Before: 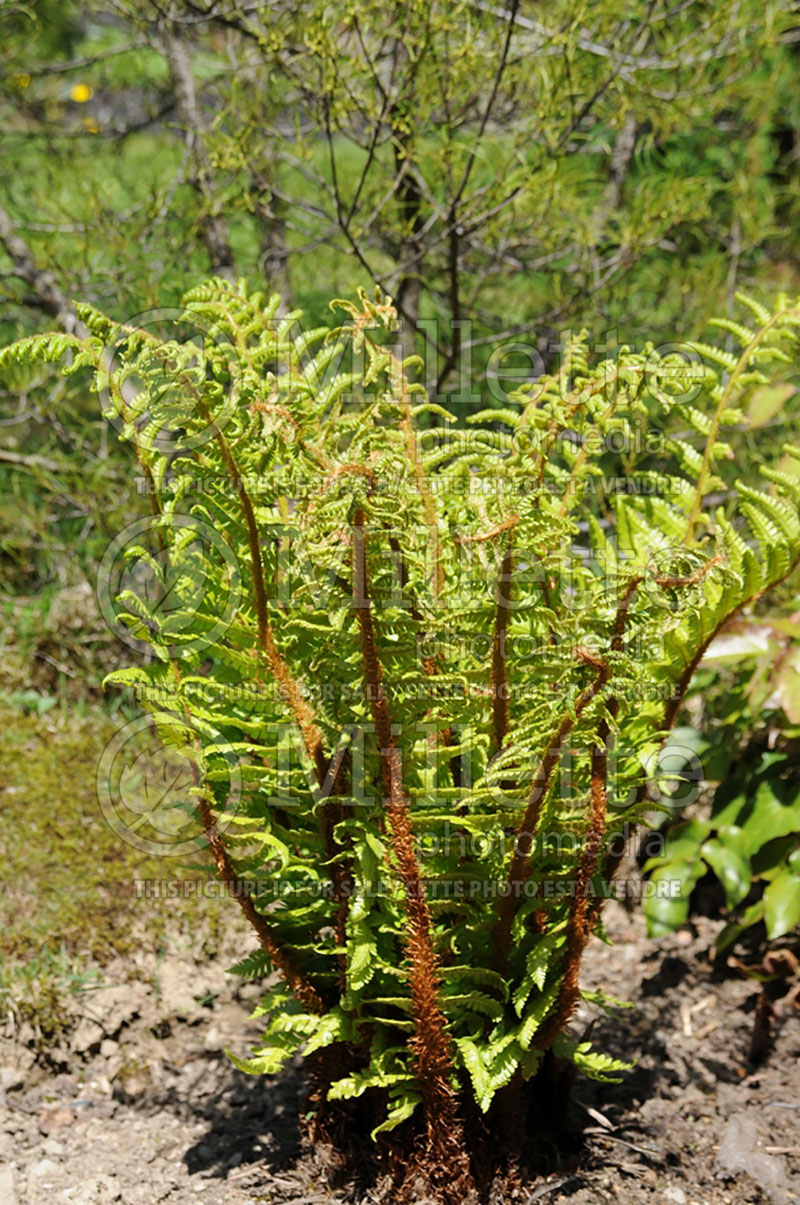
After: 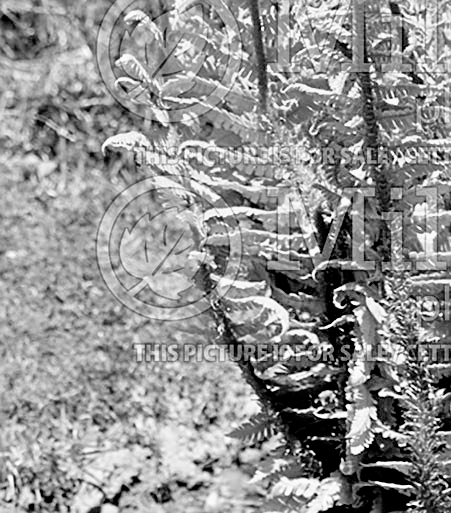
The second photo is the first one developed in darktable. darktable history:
monochrome: on, module defaults
tone equalizer: -7 EV 0.15 EV, -6 EV 0.6 EV, -5 EV 1.15 EV, -4 EV 1.33 EV, -3 EV 1.15 EV, -2 EV 0.6 EV, -1 EV 0.15 EV, mask exposure compensation -0.5 EV
crop: top 44.483%, right 43.593%, bottom 12.892%
sharpen: amount 0.575
filmic rgb: black relative exposure -6.3 EV, white relative exposure 2.8 EV, threshold 3 EV, target black luminance 0%, hardness 4.6, latitude 67.35%, contrast 1.292, shadows ↔ highlights balance -3.5%, preserve chrominance no, color science v4 (2020), contrast in shadows soft, enable highlight reconstruction true
